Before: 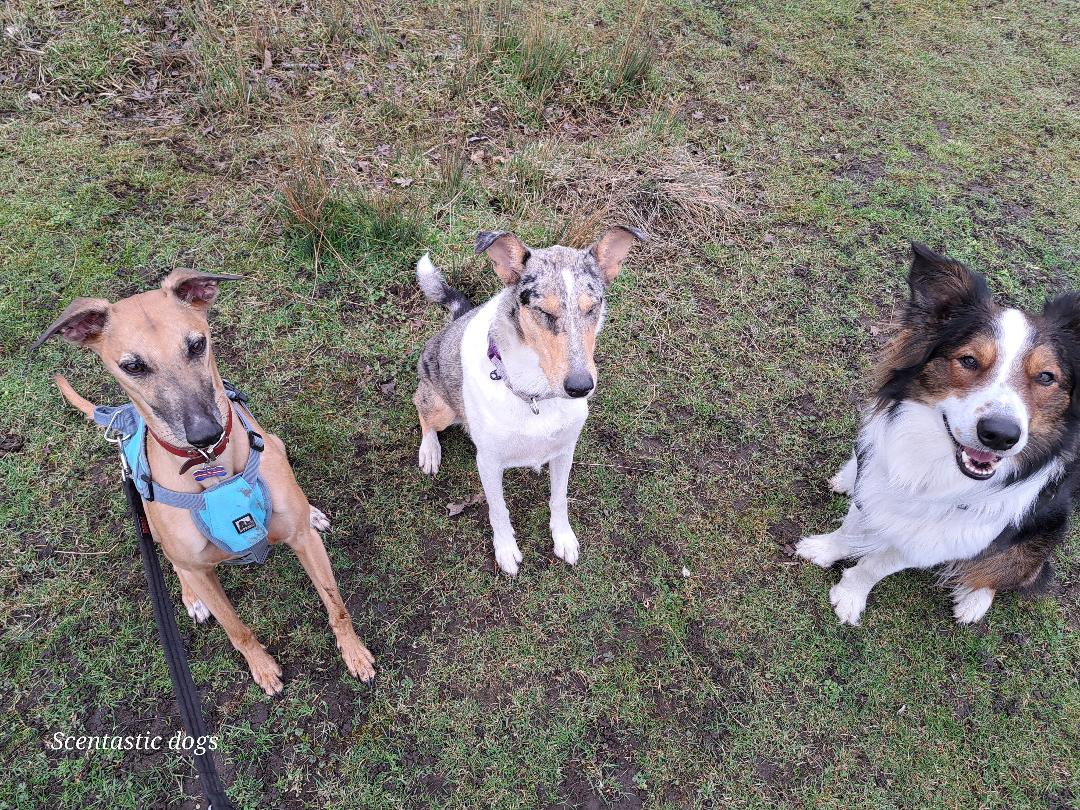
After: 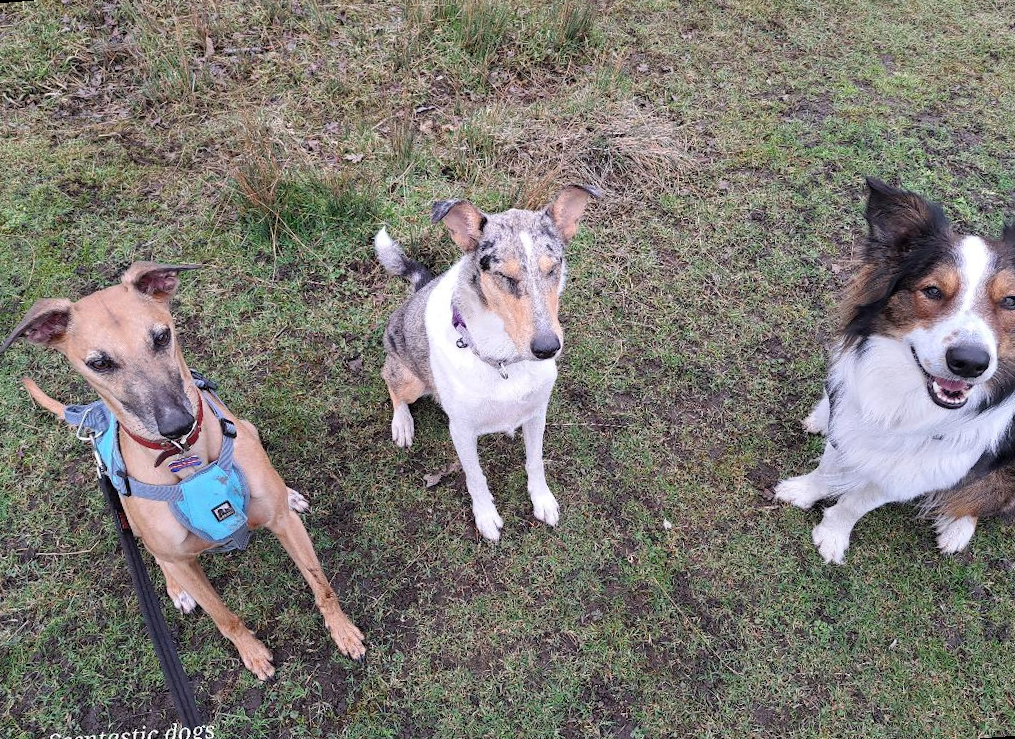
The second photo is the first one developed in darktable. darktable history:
rotate and perspective: rotation -4.57°, crop left 0.054, crop right 0.944, crop top 0.087, crop bottom 0.914
white balance: emerald 1
